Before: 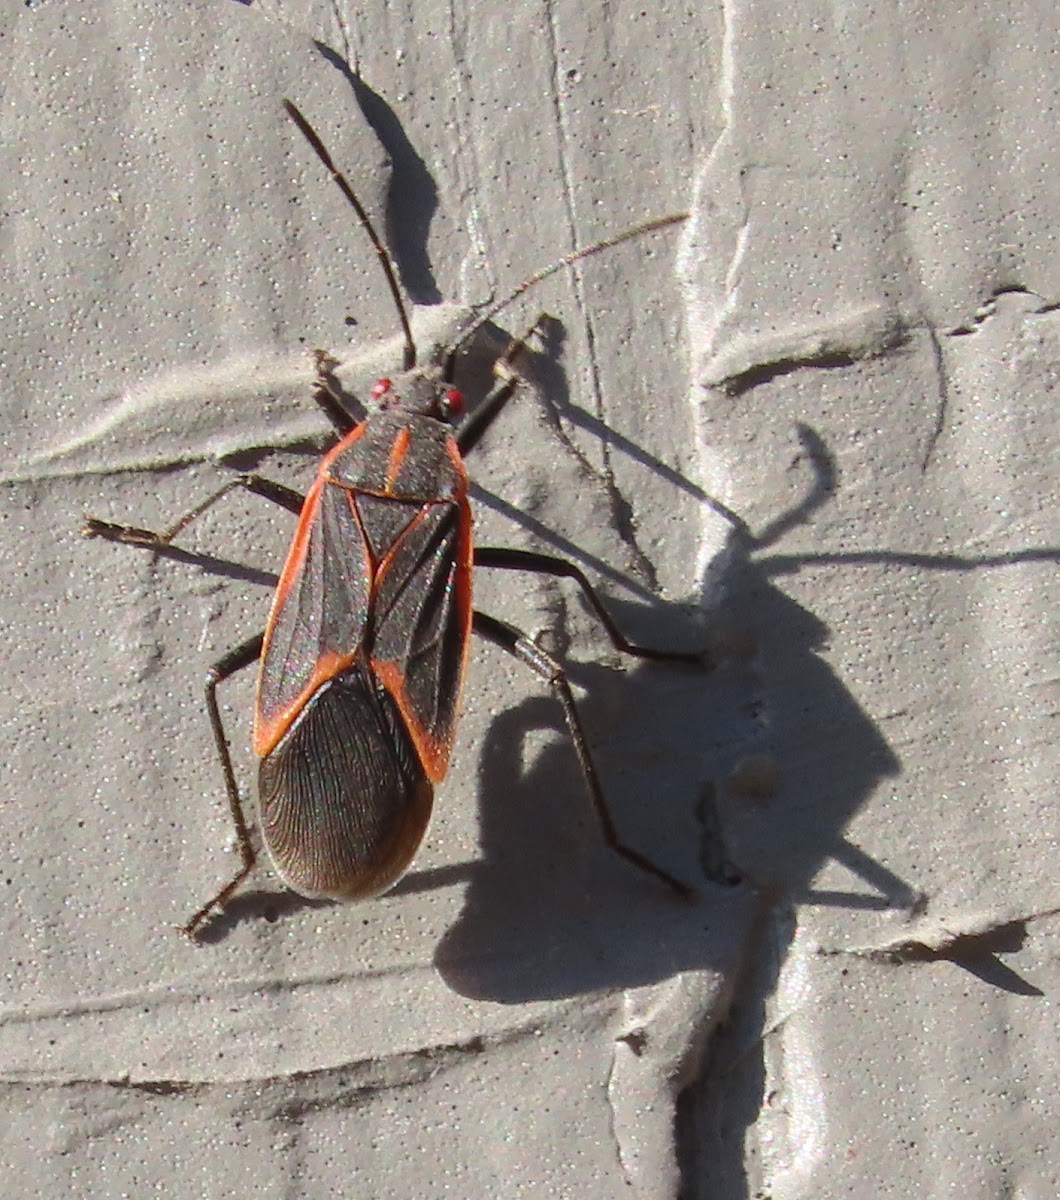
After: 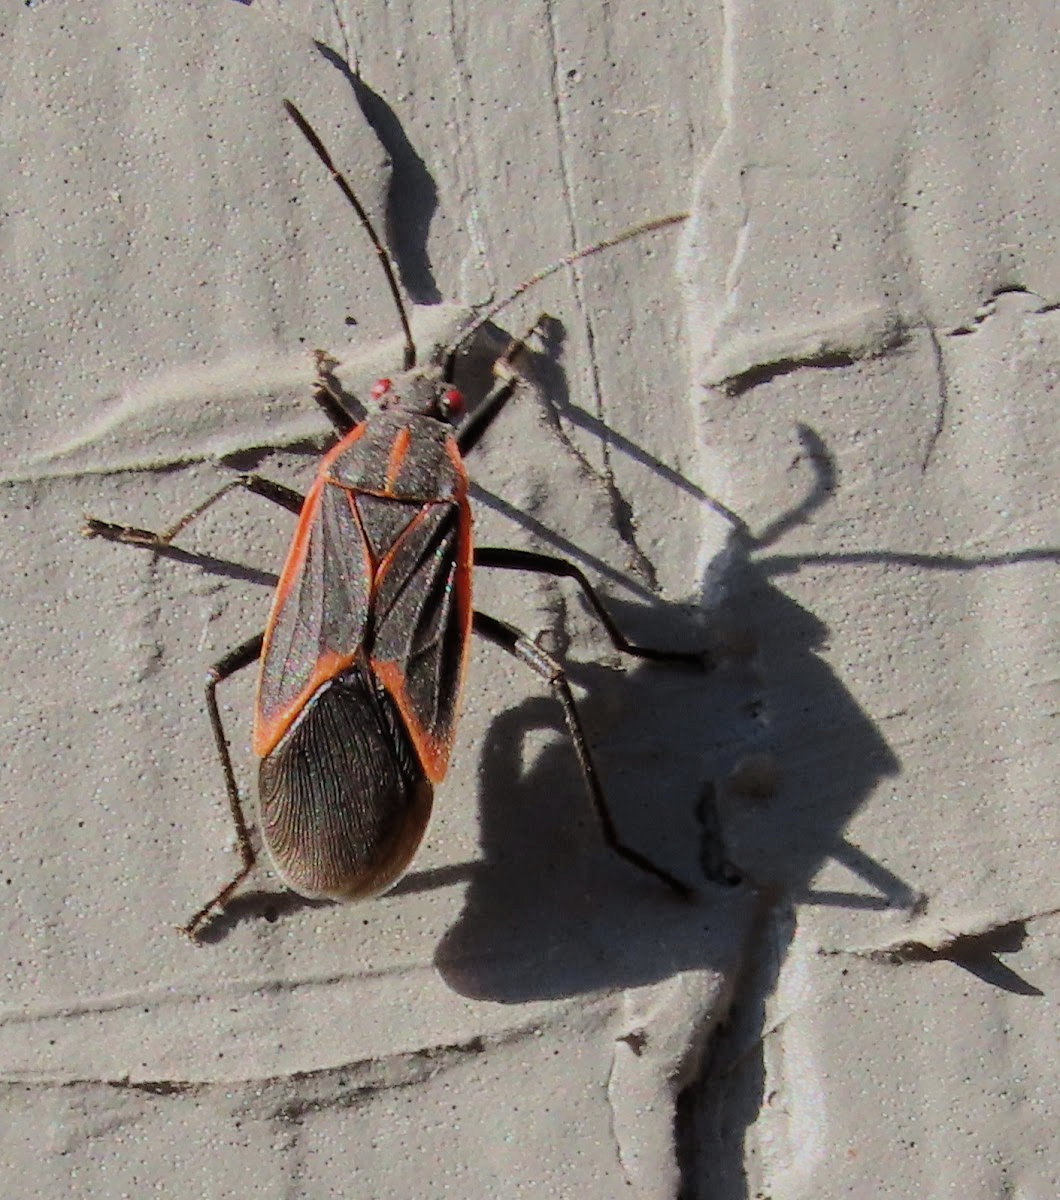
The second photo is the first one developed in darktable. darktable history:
filmic rgb: black relative exposure -7.12 EV, white relative exposure 5.38 EV, hardness 3.03, color science v6 (2022)
